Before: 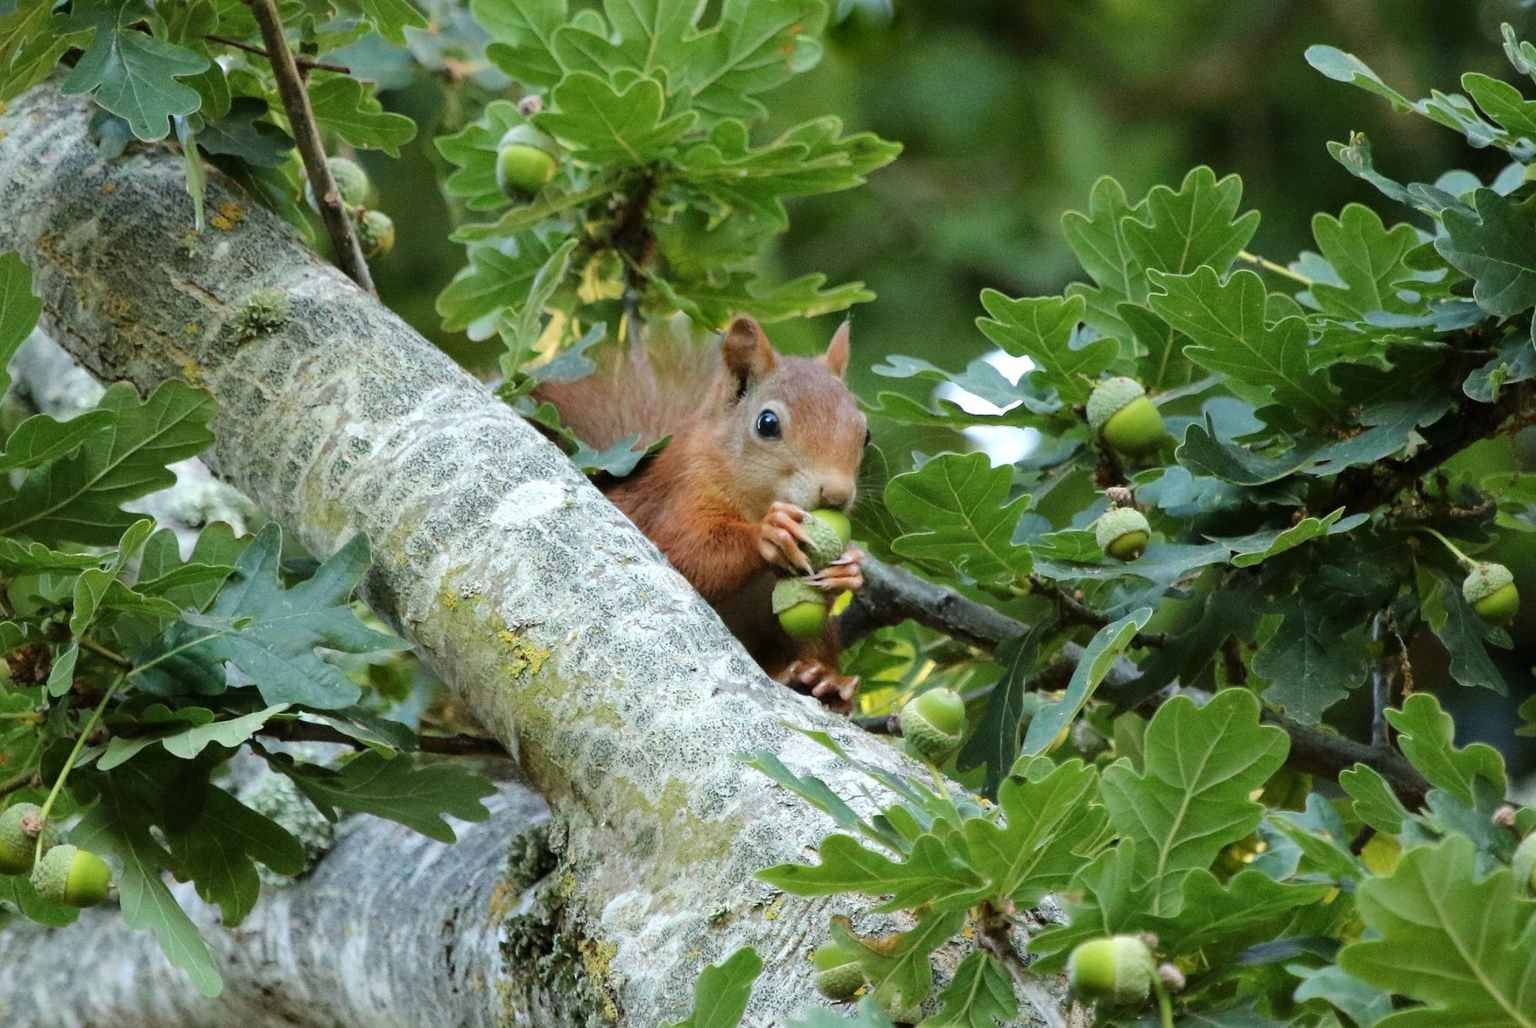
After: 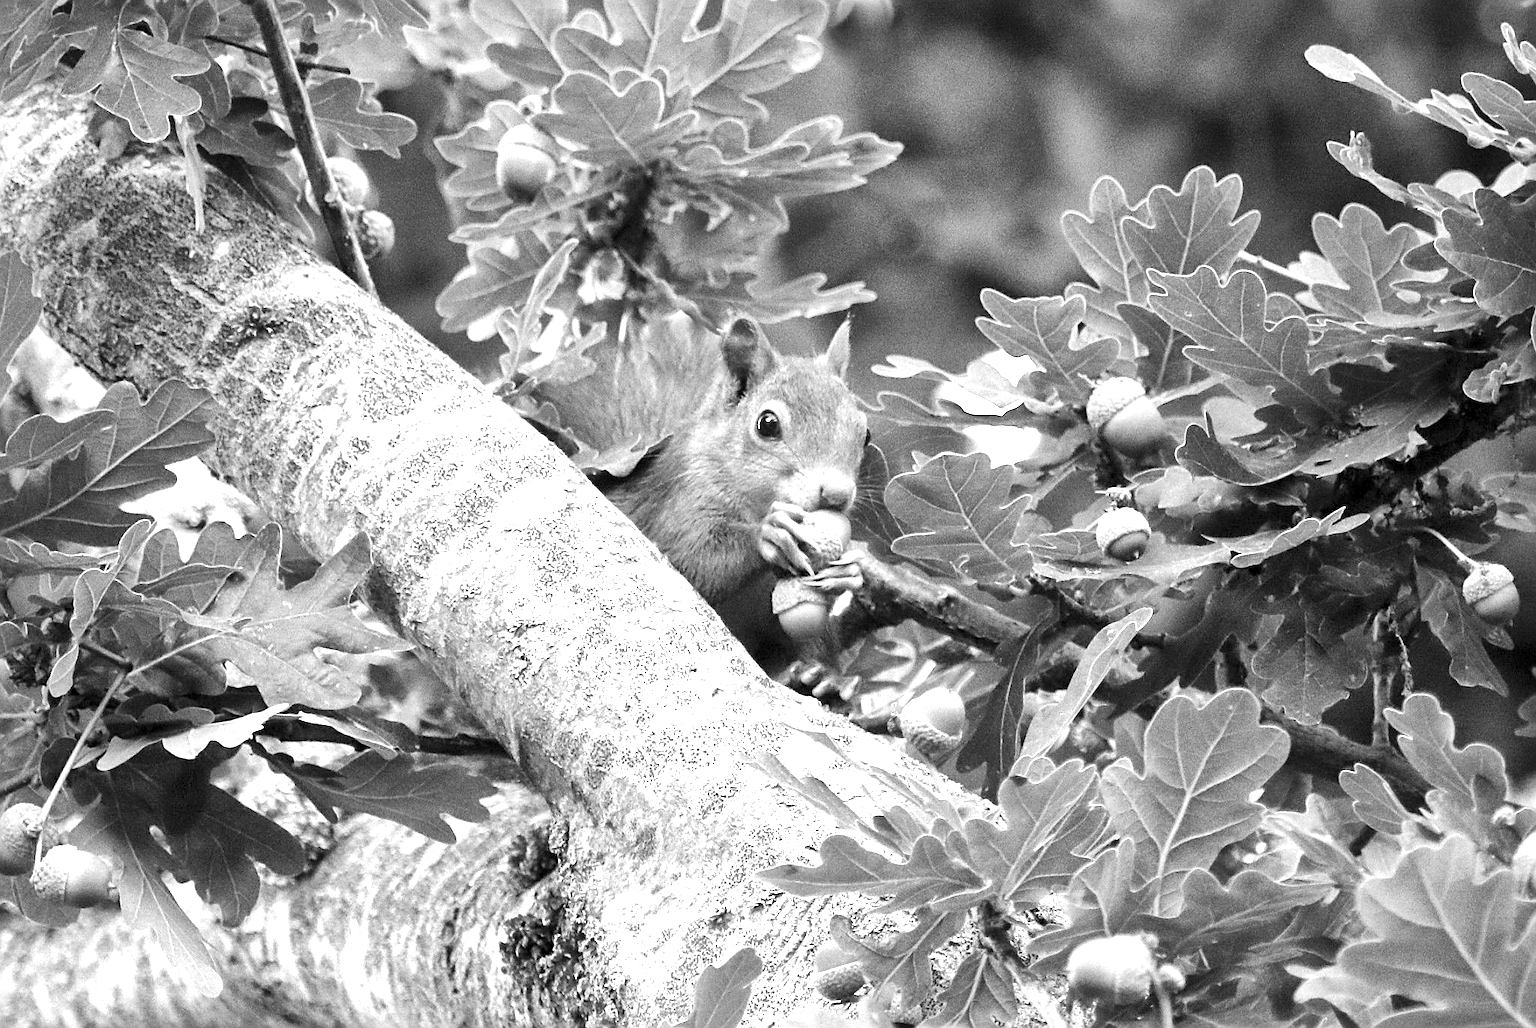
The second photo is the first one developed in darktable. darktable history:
local contrast: mode bilateral grid, contrast 20, coarseness 50, detail 150%, midtone range 0.2
sharpen: on, module defaults
exposure: black level correction 0, exposure 1.1 EV, compensate exposure bias true, compensate highlight preservation false
monochrome: on, module defaults
